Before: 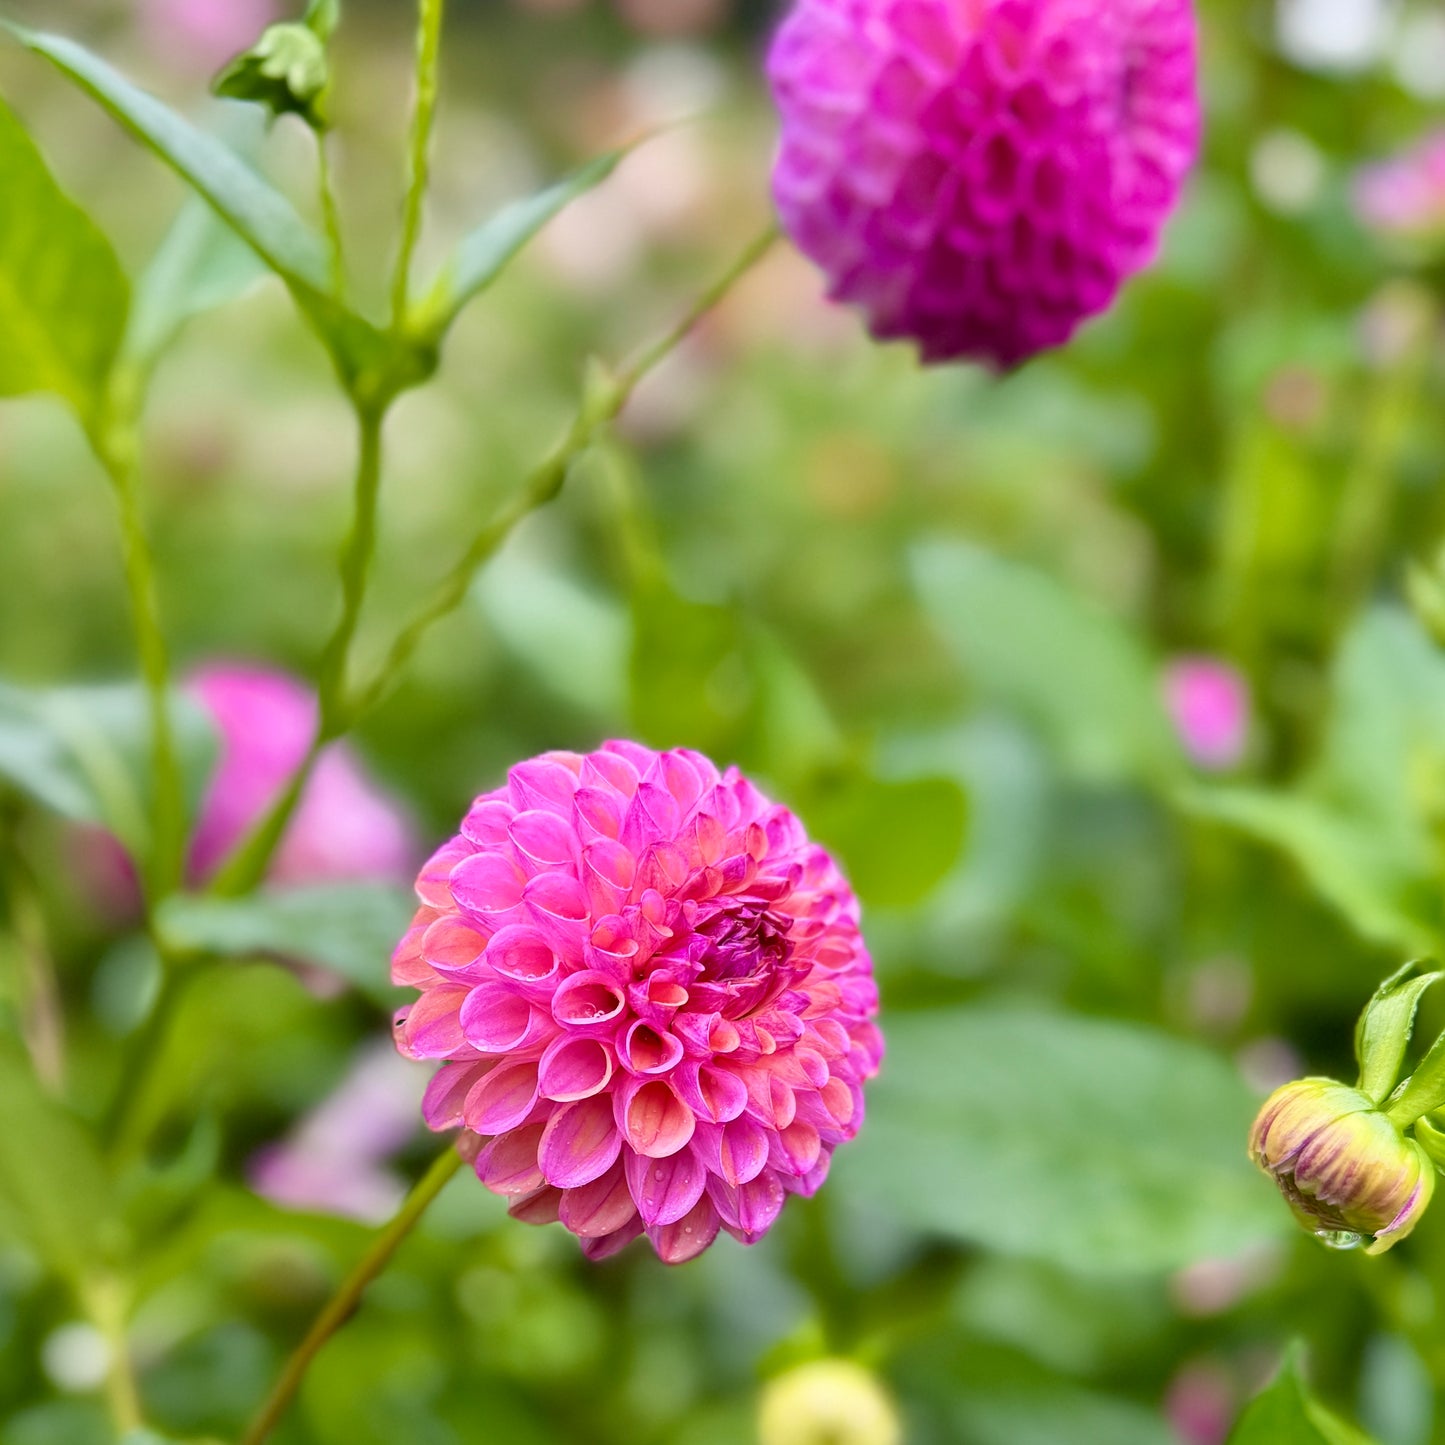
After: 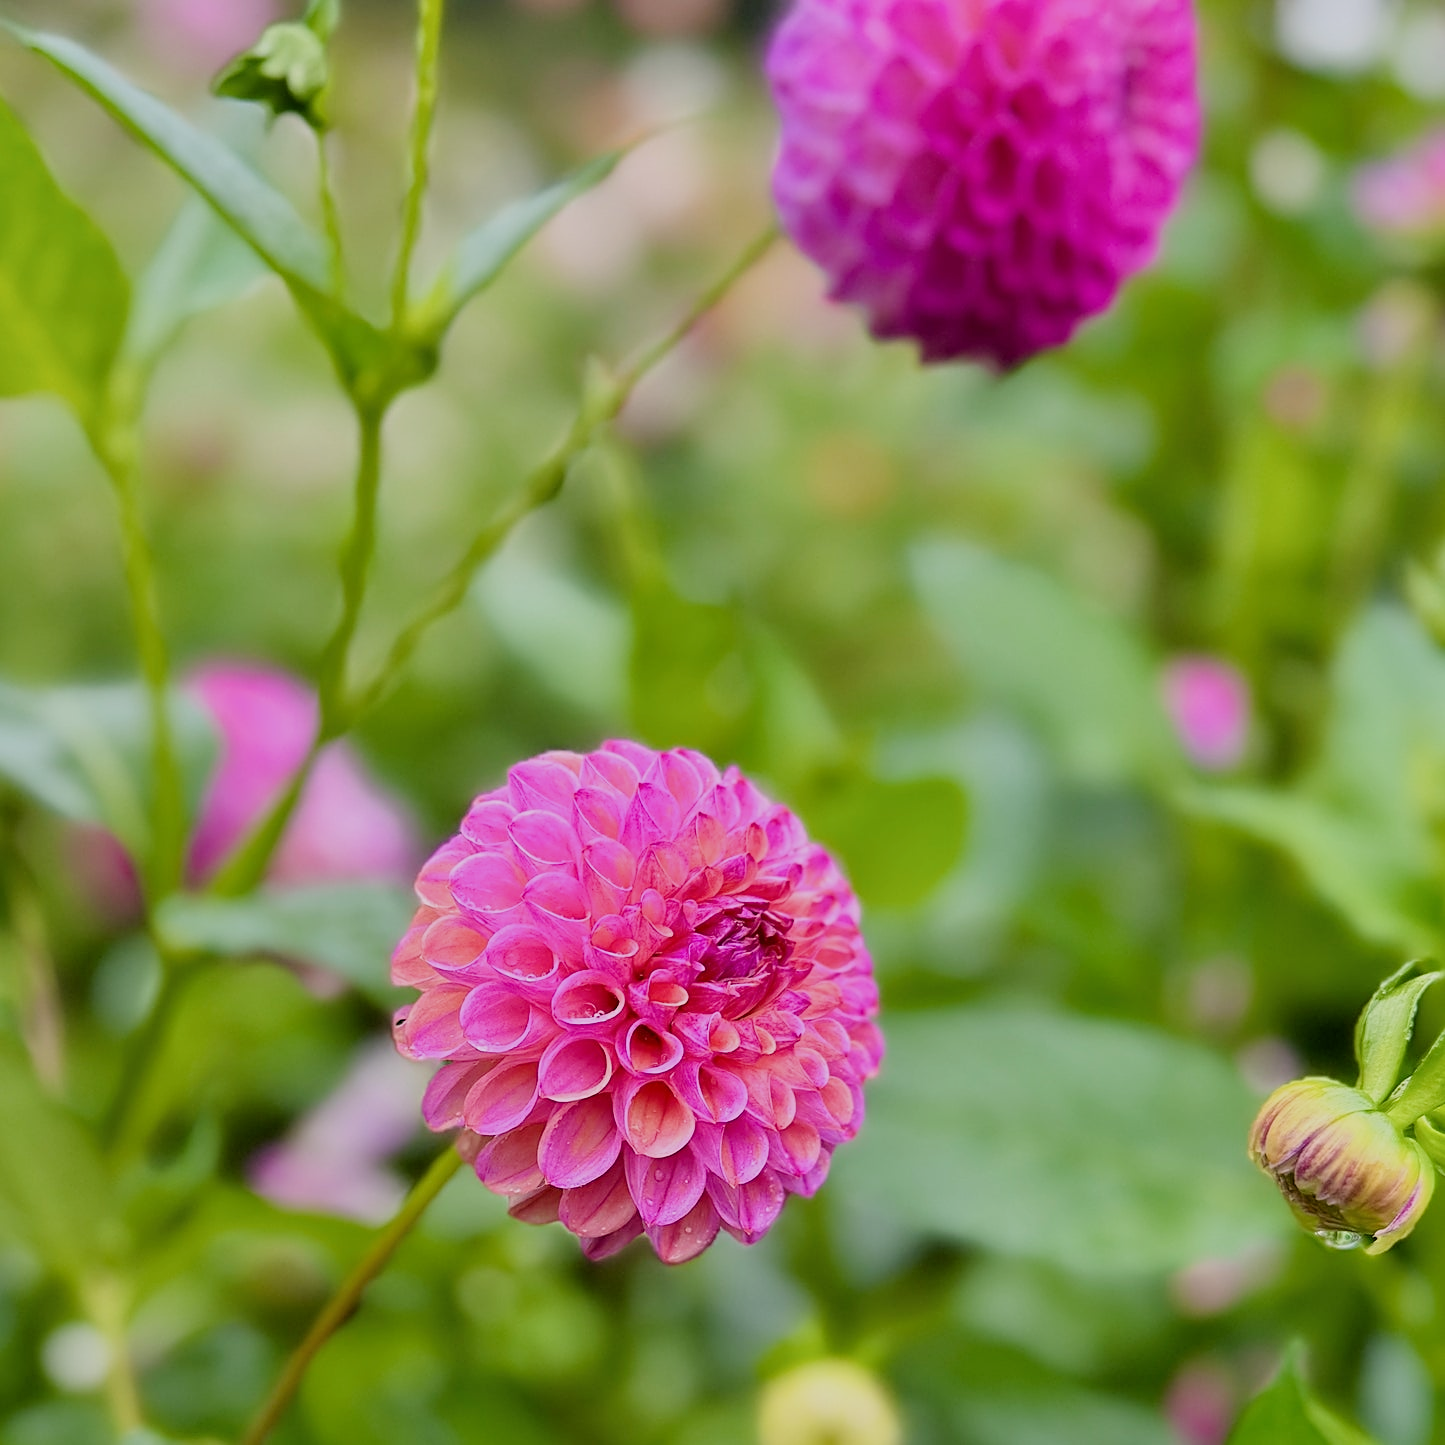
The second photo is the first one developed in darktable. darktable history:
filmic rgb: hardness 4.17, contrast 0.921
sharpen: on, module defaults
